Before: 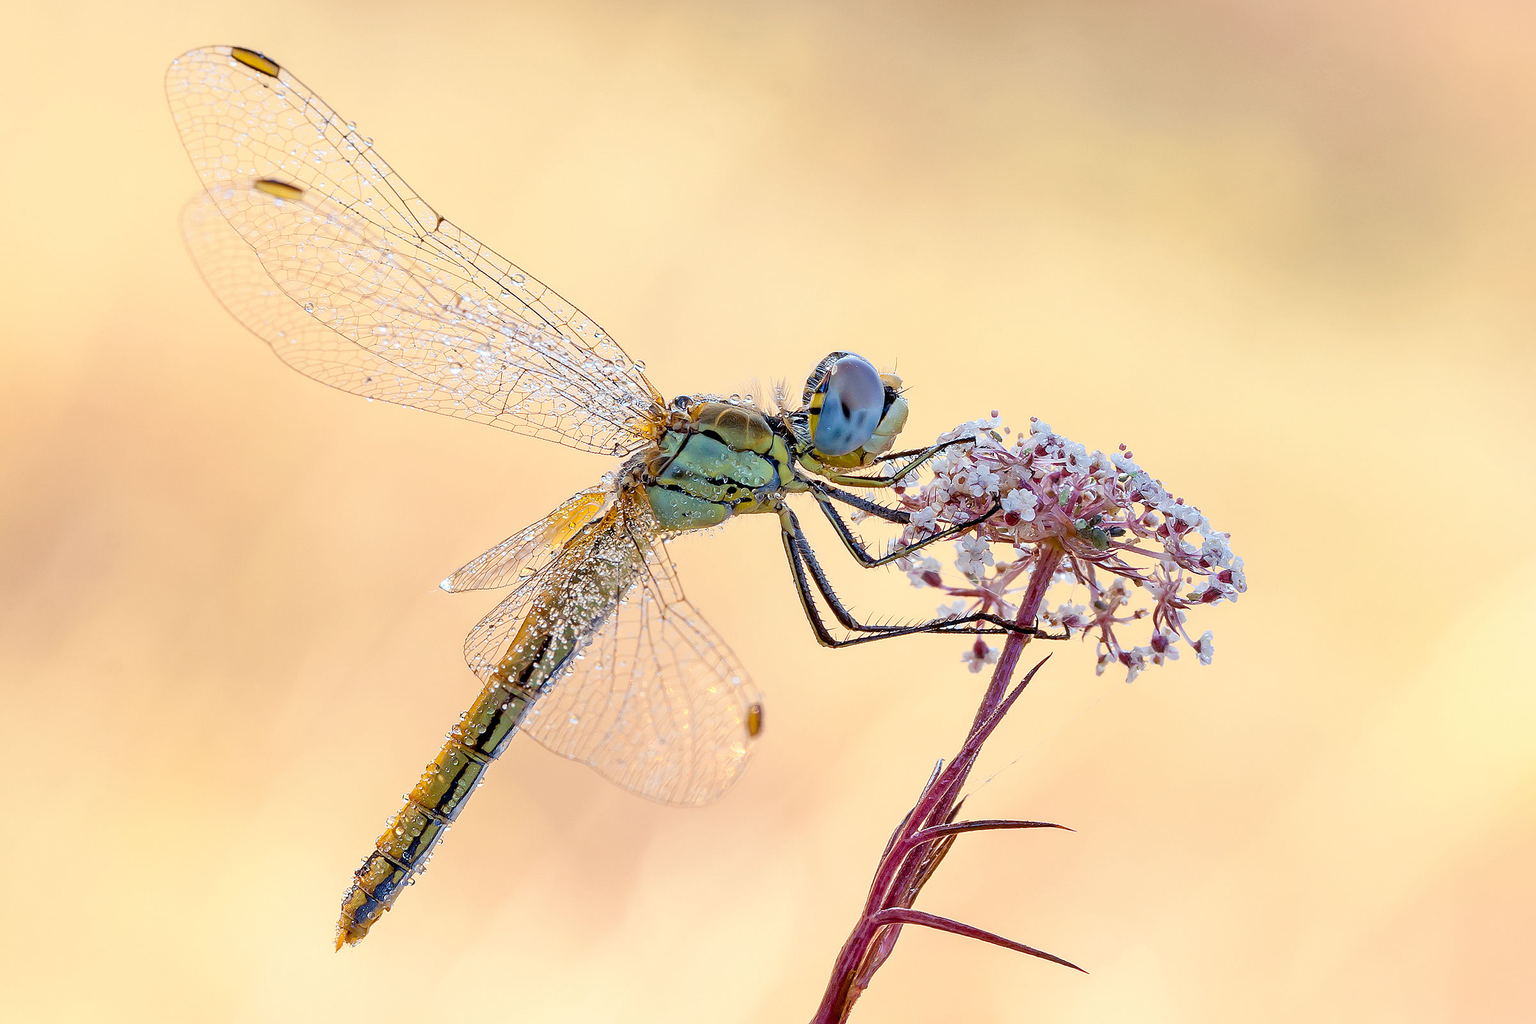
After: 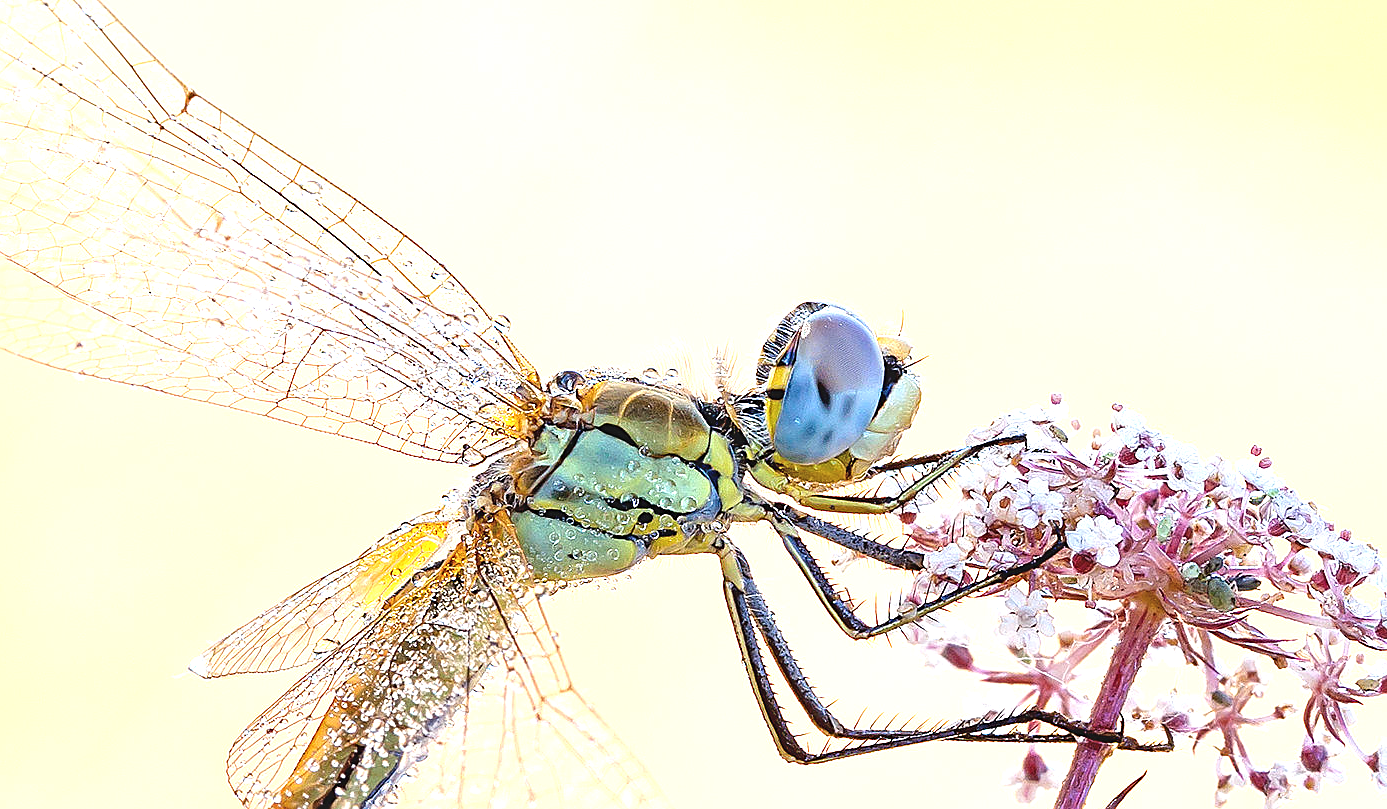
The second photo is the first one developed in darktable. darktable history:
crop: left 20.778%, top 15.502%, right 21.407%, bottom 33.922%
exposure: black level correction -0.005, exposure 1.003 EV, compensate highlight preservation false
sharpen: on, module defaults
